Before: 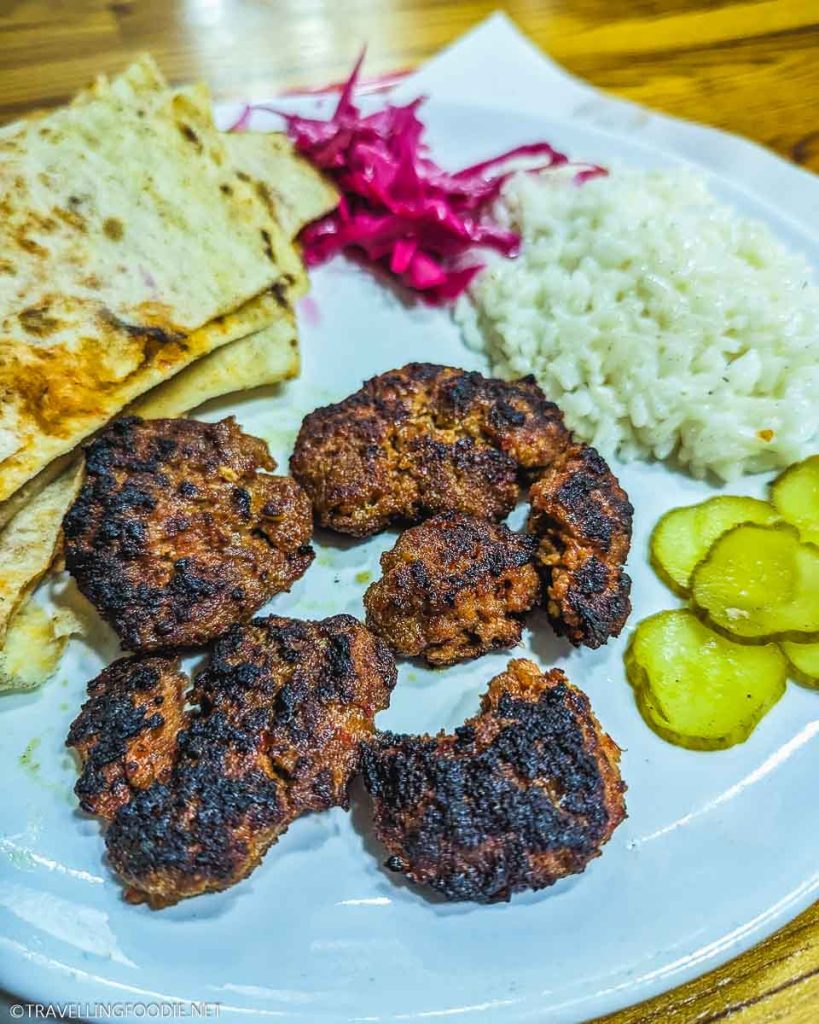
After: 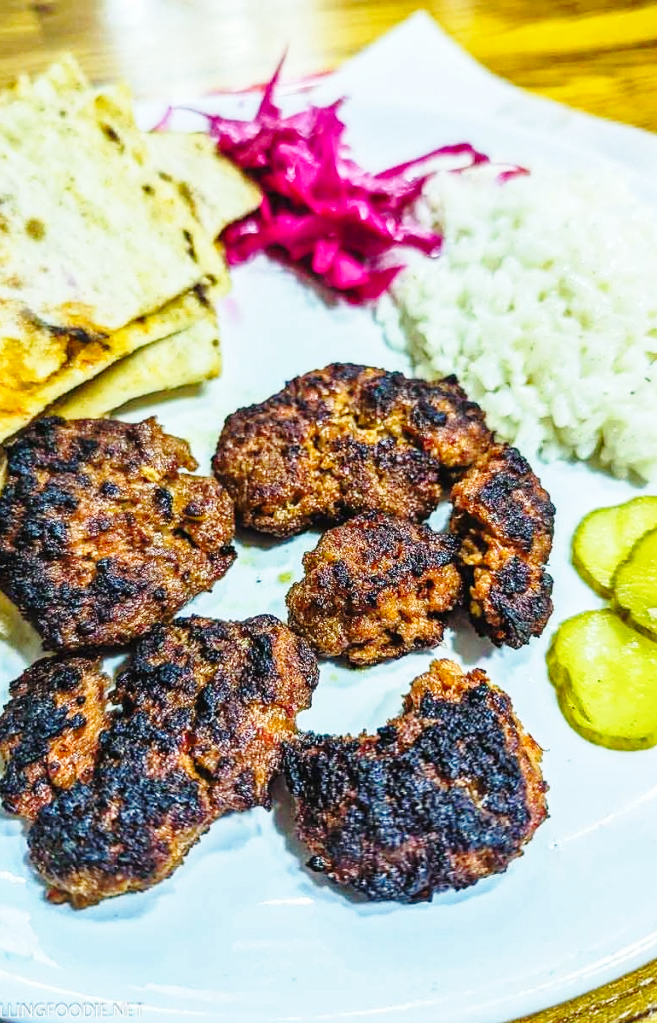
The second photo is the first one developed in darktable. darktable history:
crop and rotate: left 9.616%, right 10.118%
base curve: curves: ch0 [(0, 0) (0.028, 0.03) (0.121, 0.232) (0.46, 0.748) (0.859, 0.968) (1, 1)], preserve colors none
